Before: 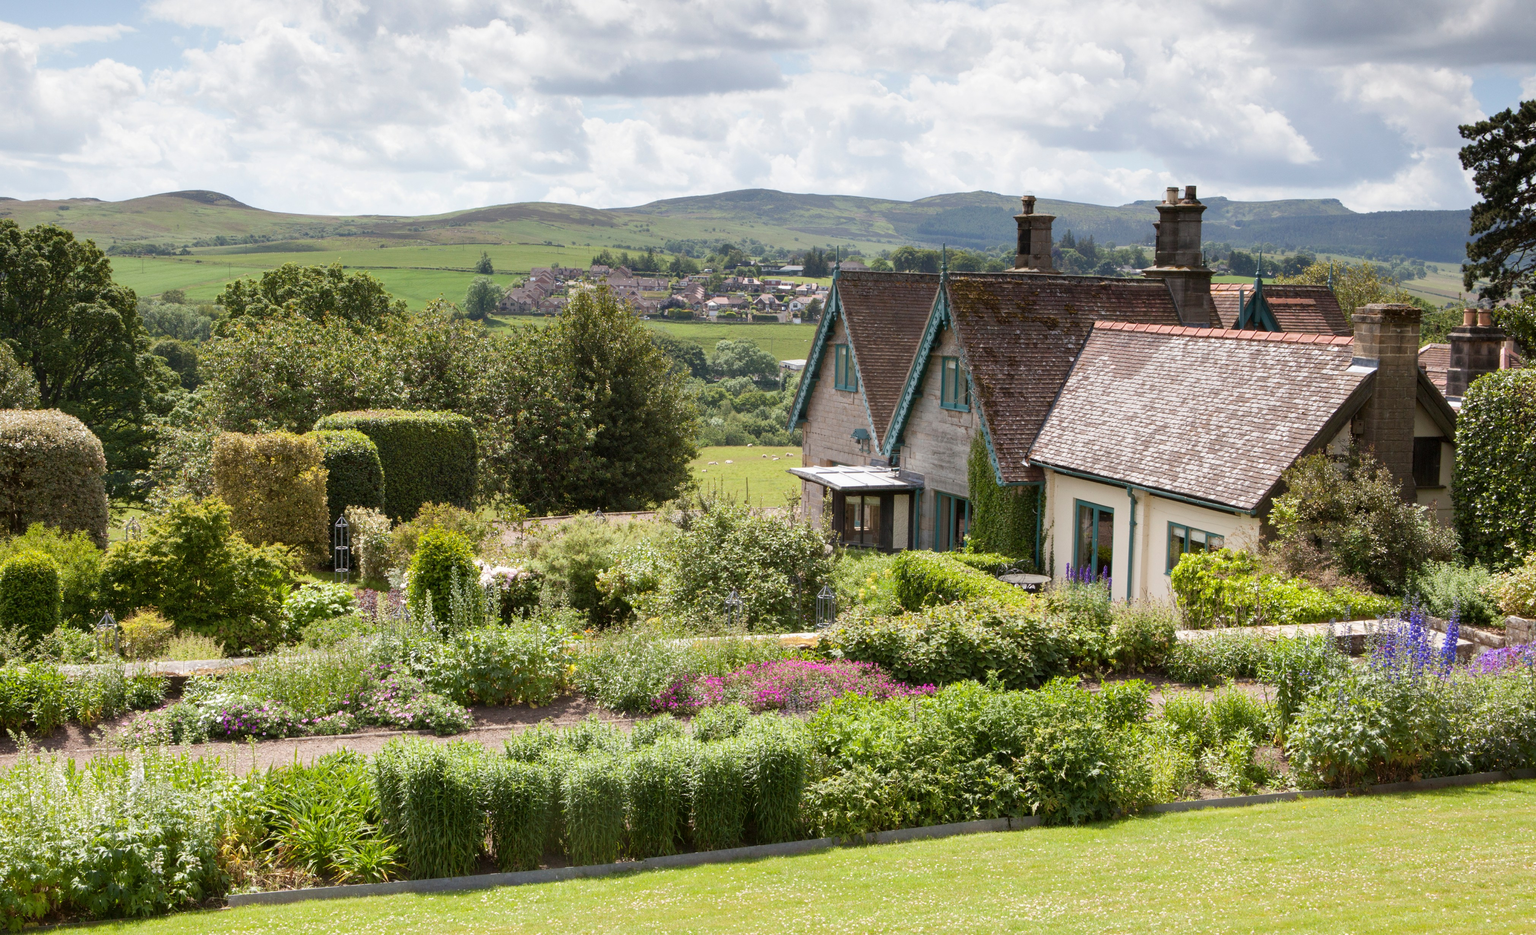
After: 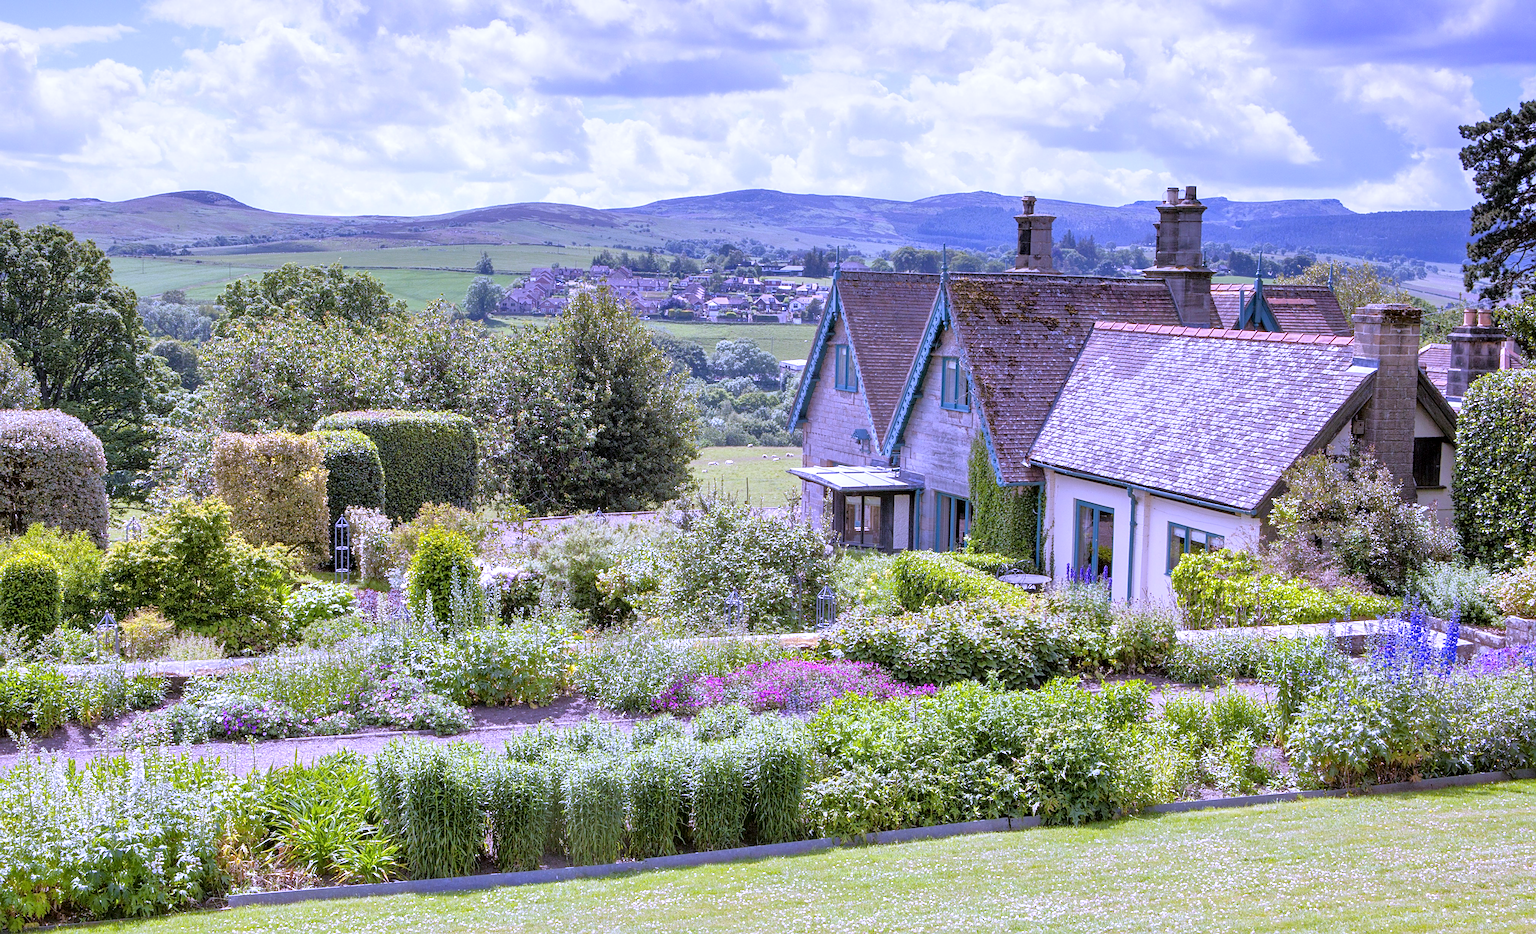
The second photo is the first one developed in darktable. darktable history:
local contrast: on, module defaults
tone equalizer: -7 EV 0.15 EV, -6 EV 0.6 EV, -5 EV 1.15 EV, -4 EV 1.33 EV, -3 EV 1.15 EV, -2 EV 0.6 EV, -1 EV 0.15 EV, mask exposure compensation -0.5 EV
white balance: red 0.98, blue 1.61
sharpen: radius 2.767
